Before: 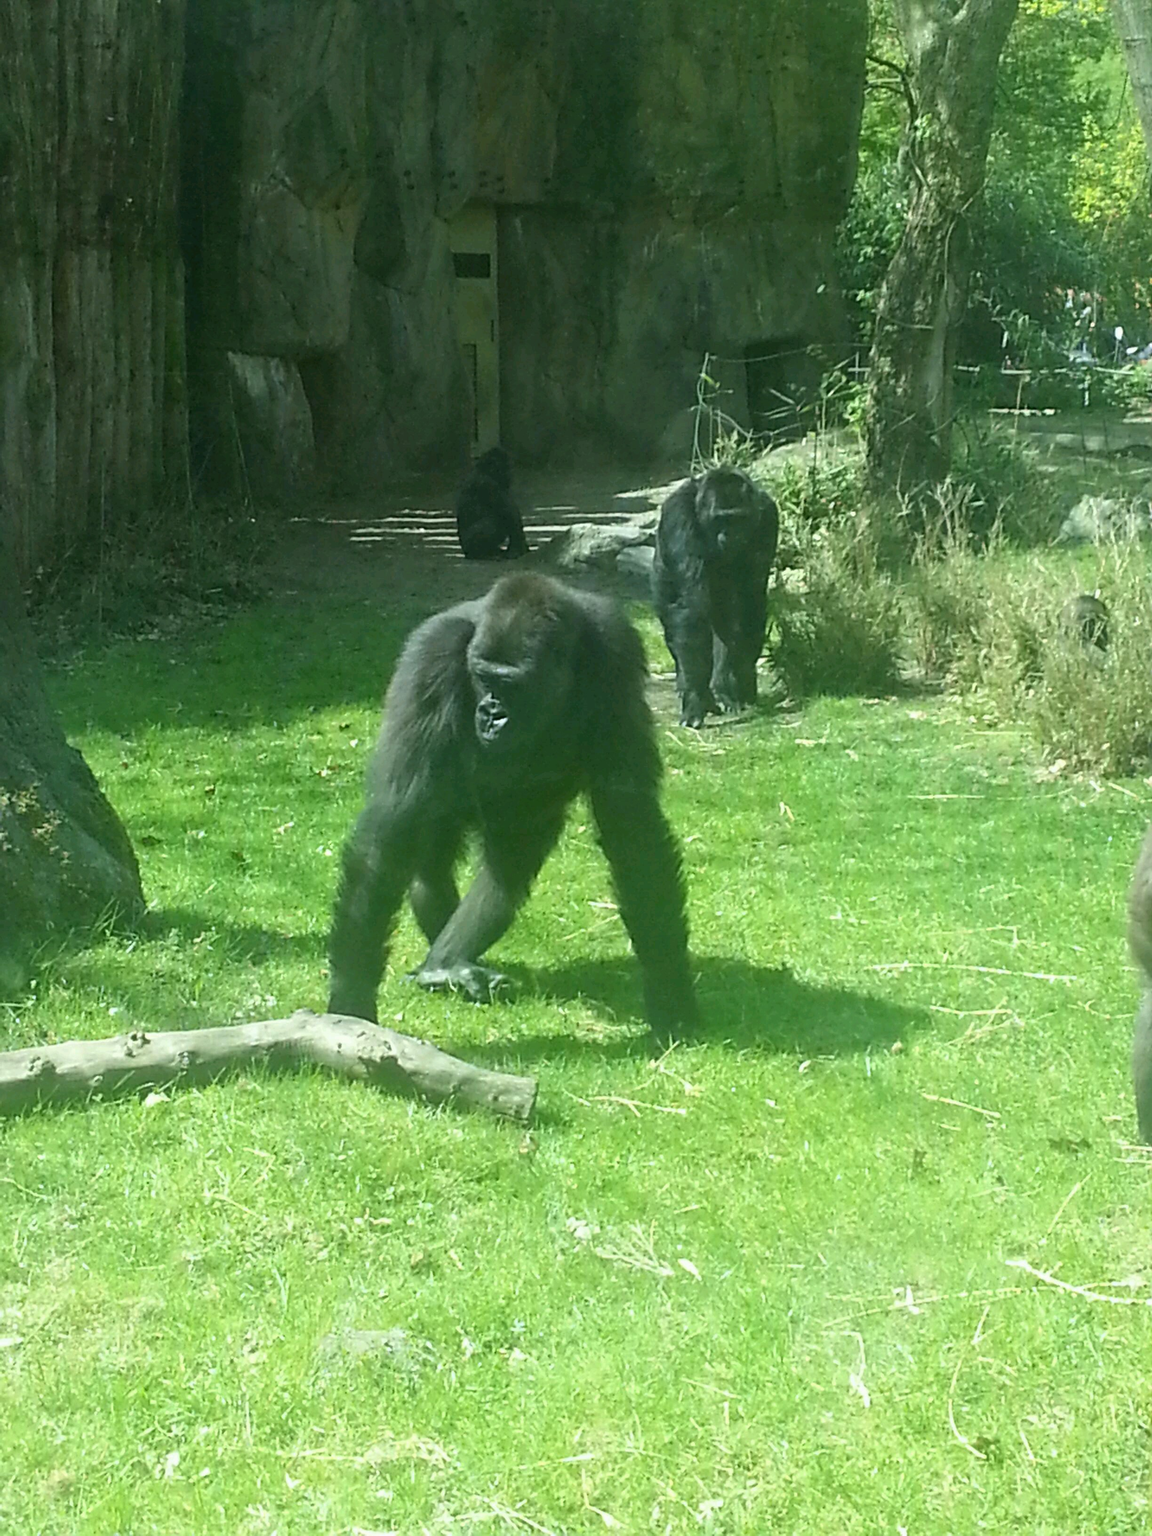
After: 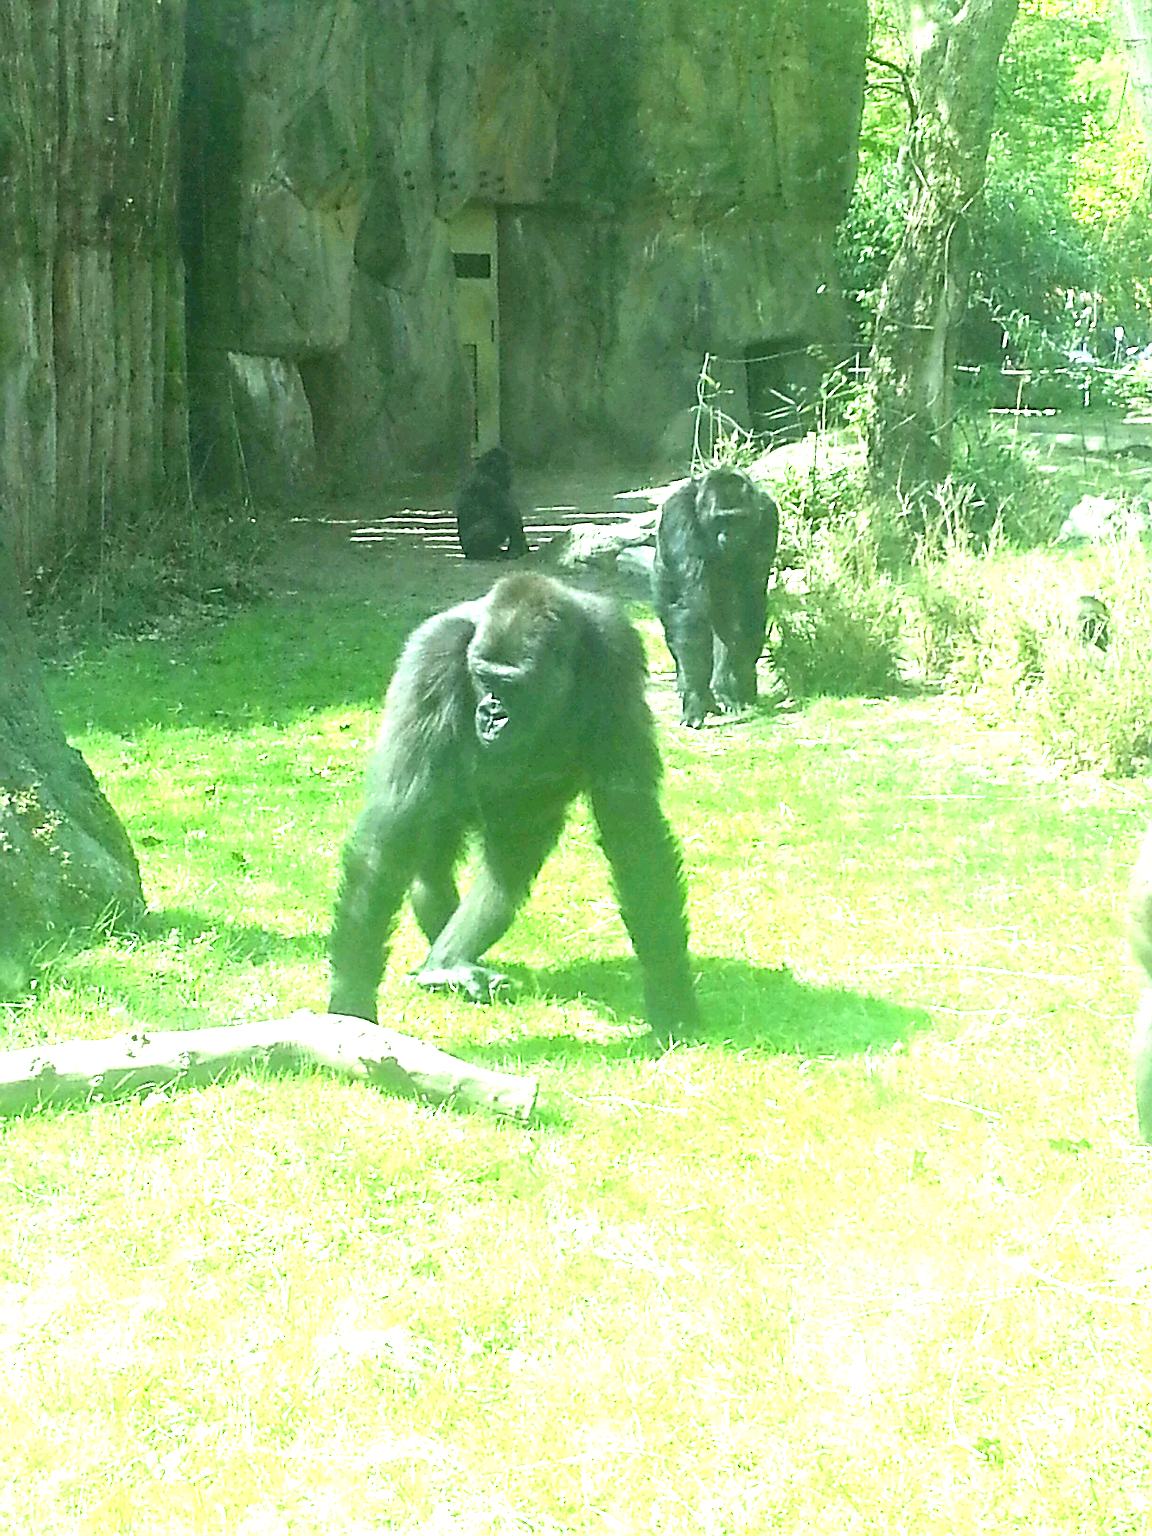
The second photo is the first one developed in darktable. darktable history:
sharpen: radius 1.4, amount 1.25, threshold 0.7
grain: coarseness 0.81 ISO, strength 1.34%, mid-tones bias 0%
exposure: black level correction 0.001, exposure 1.719 EV, compensate exposure bias true, compensate highlight preservation false
